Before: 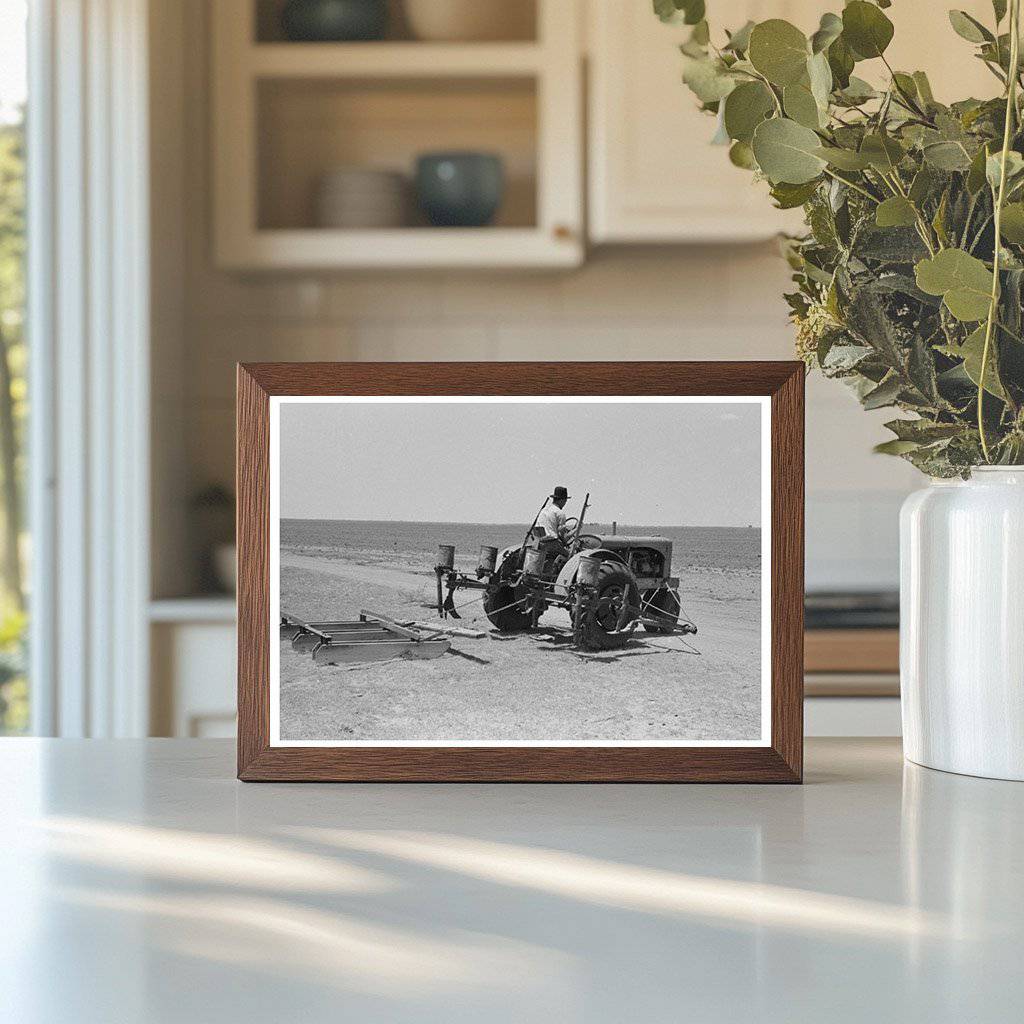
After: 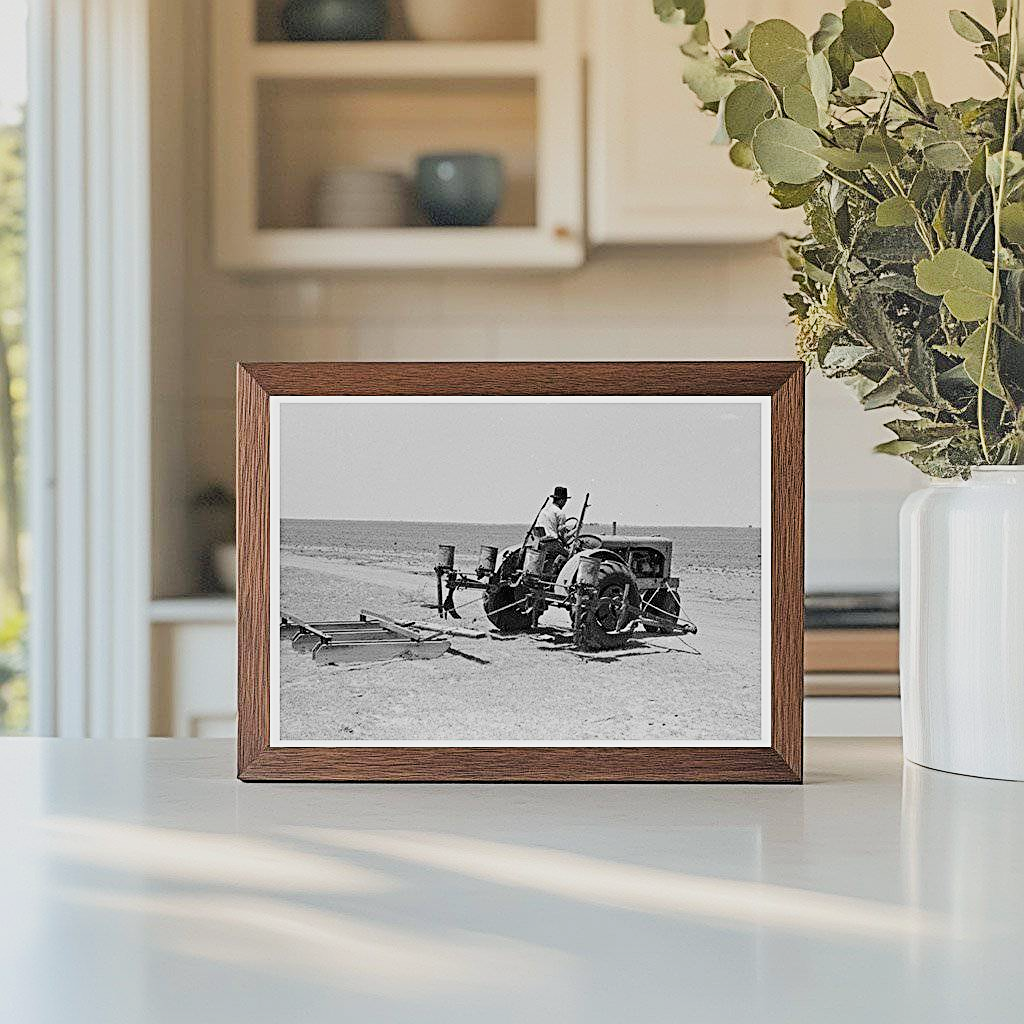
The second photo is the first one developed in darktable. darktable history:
filmic rgb: black relative exposure -7.65 EV, white relative exposure 4.56 EV, hardness 3.61
exposure: exposure 0.504 EV, compensate exposure bias true, compensate highlight preservation false
sharpen: radius 2.707, amount 0.673
